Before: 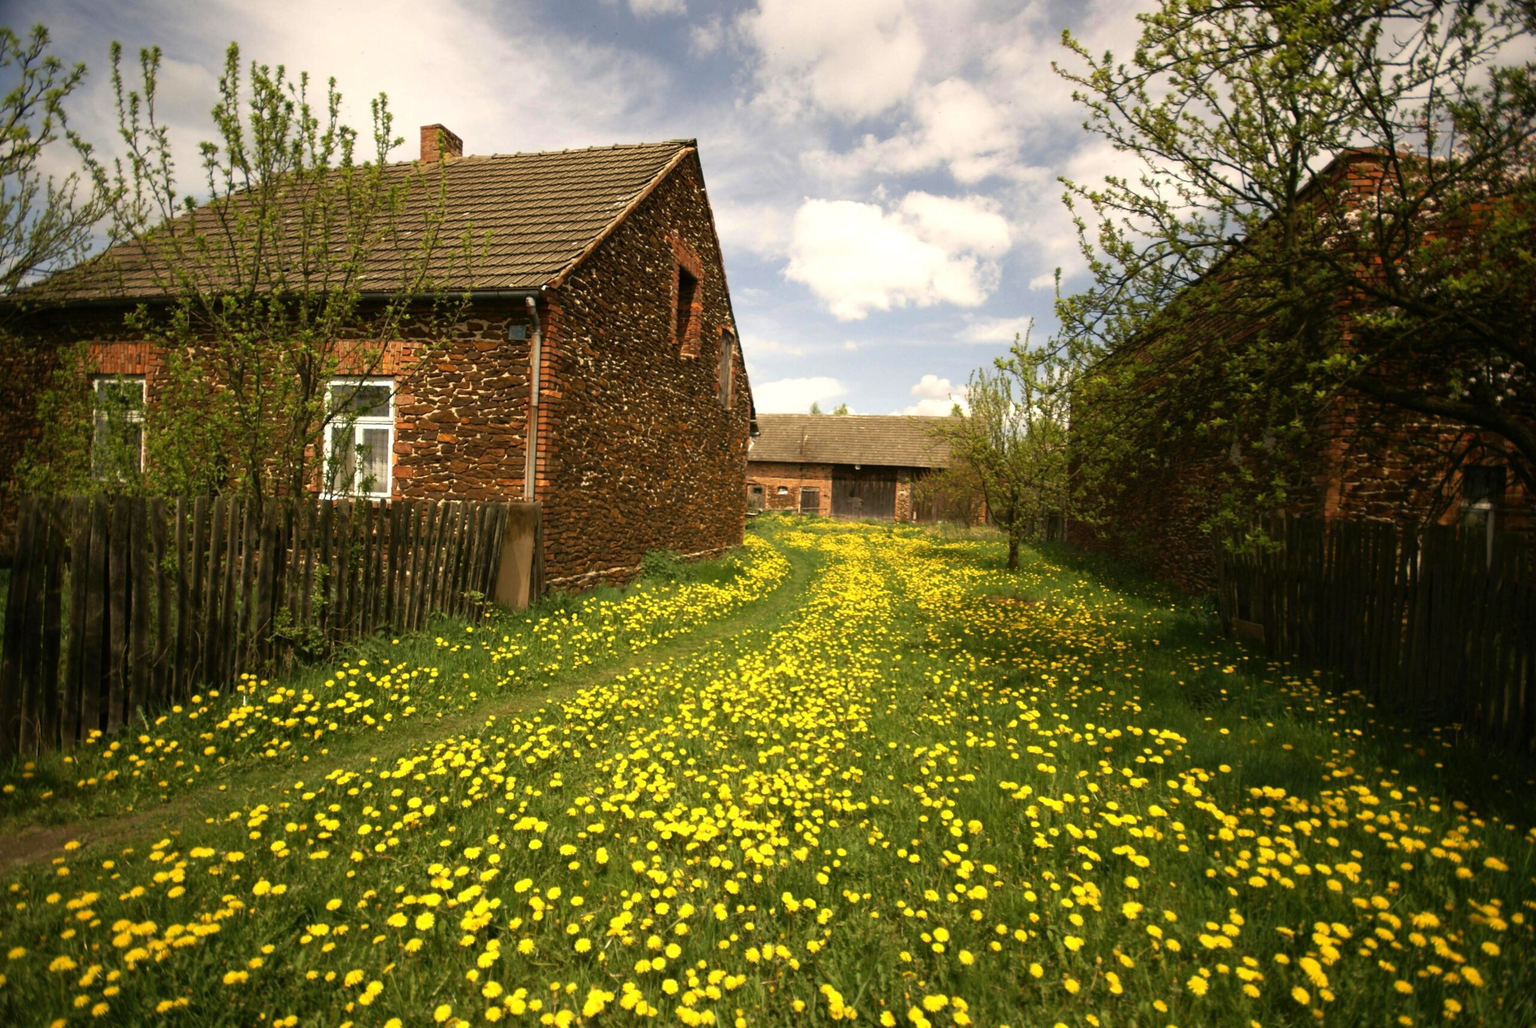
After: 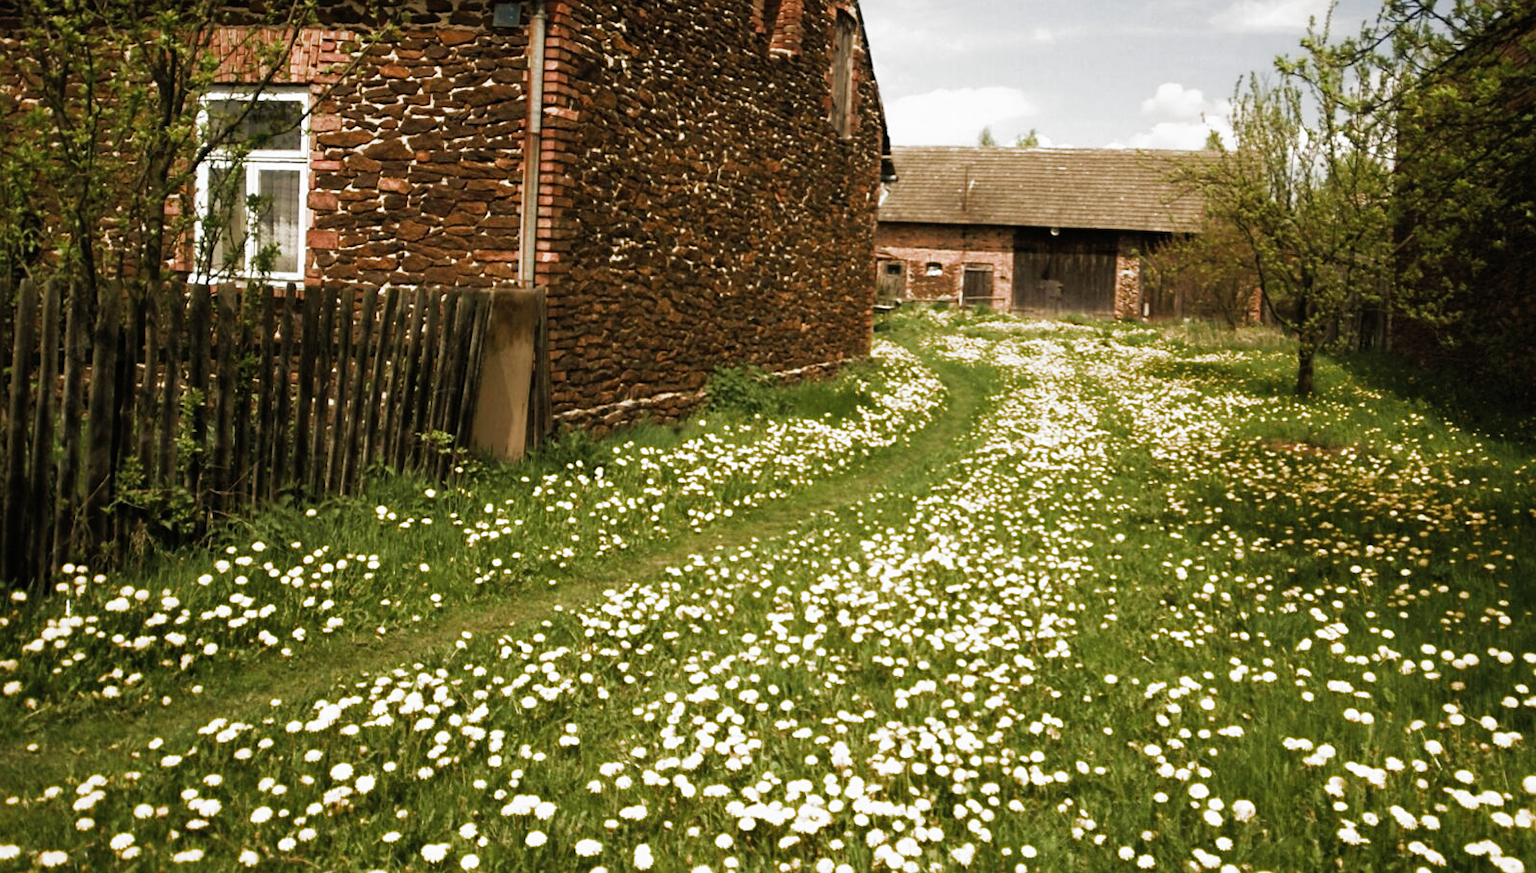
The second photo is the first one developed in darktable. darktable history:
crop: left 13.183%, top 31.482%, right 24.649%, bottom 15.679%
filmic rgb: black relative exposure -8 EV, white relative exposure 2.46 EV, hardness 6.38, color science v5 (2021), iterations of high-quality reconstruction 10, contrast in shadows safe, contrast in highlights safe
sharpen: amount 0.21
